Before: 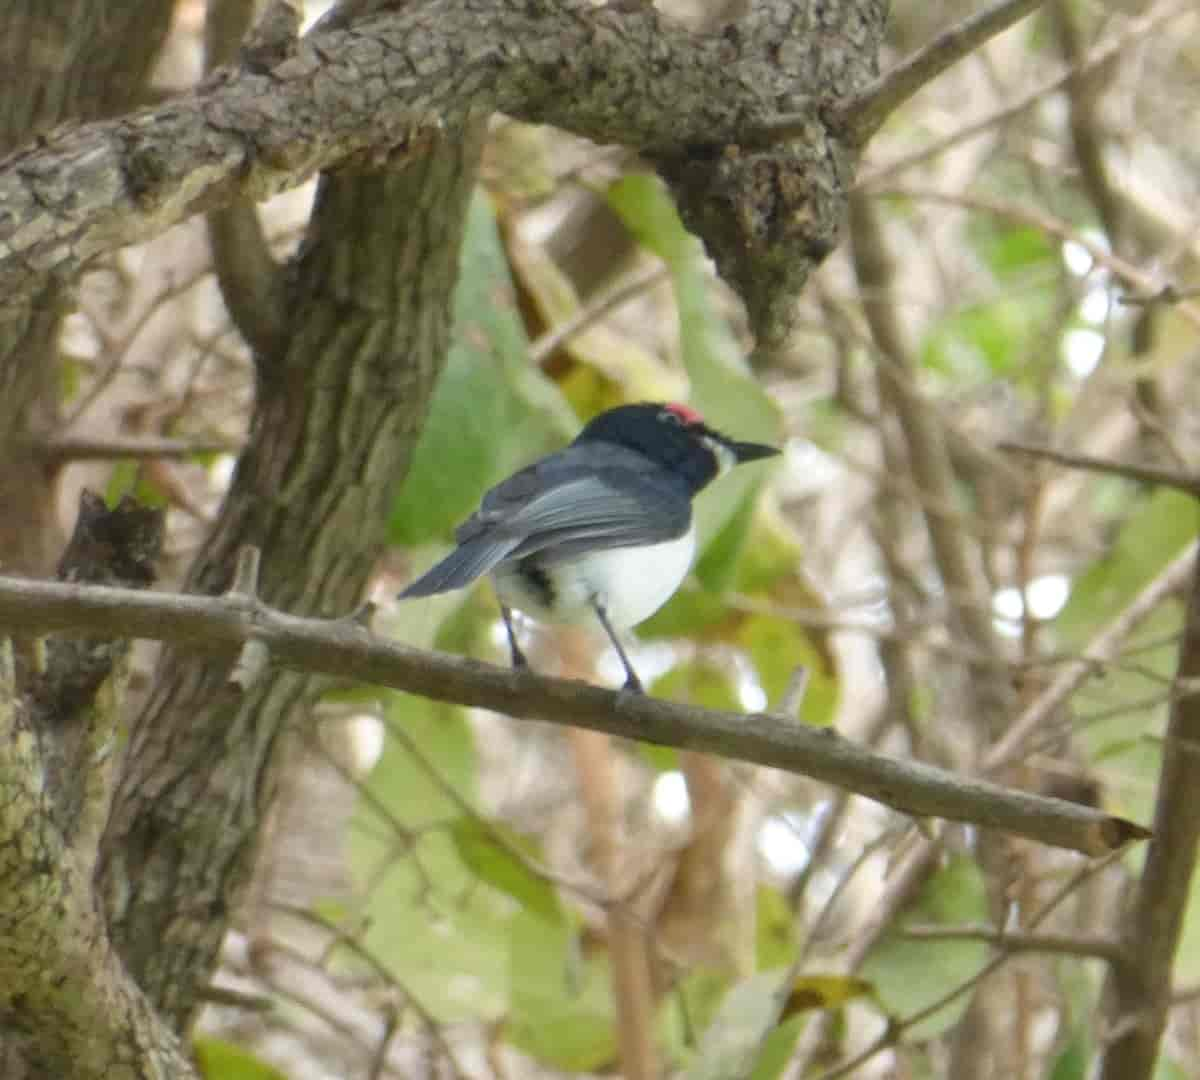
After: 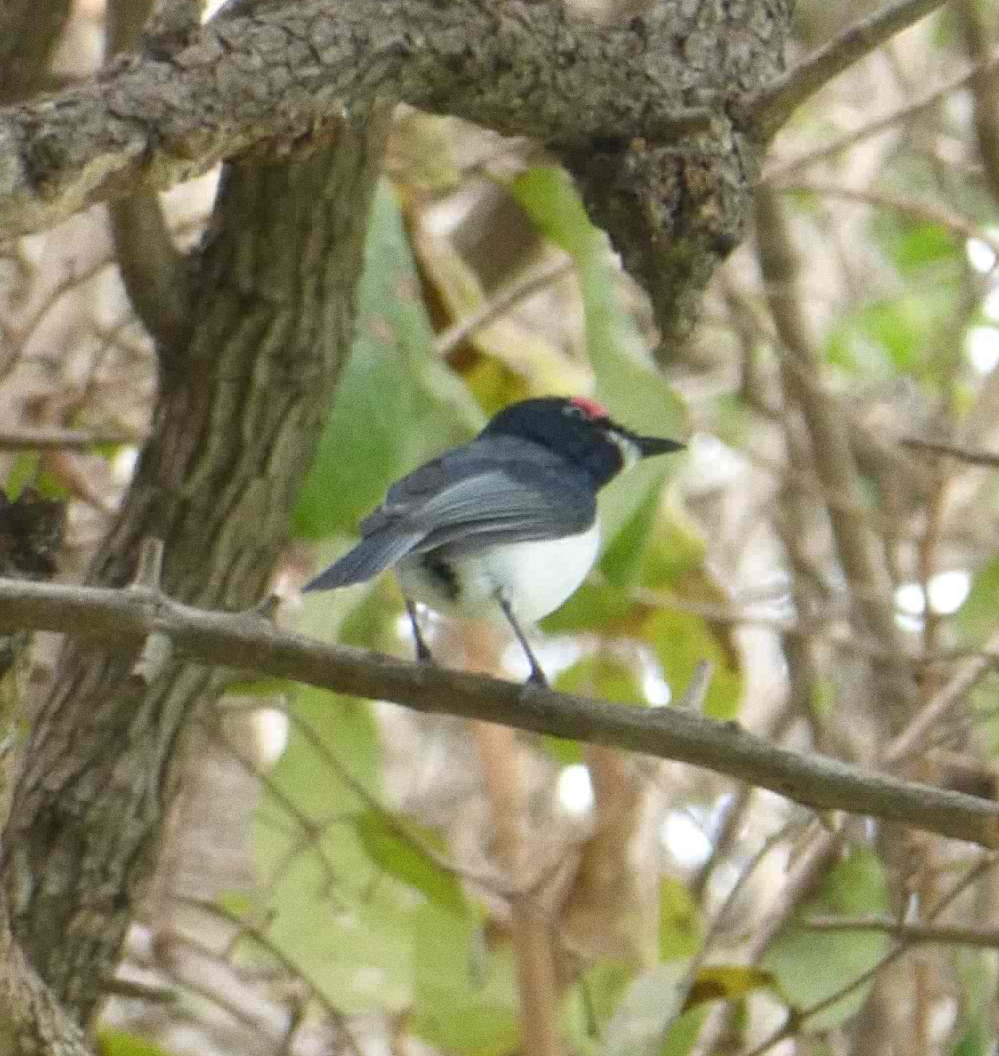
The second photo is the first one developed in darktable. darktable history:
rotate and perspective: rotation 0.174°, lens shift (vertical) 0.013, lens shift (horizontal) 0.019, shear 0.001, automatic cropping original format, crop left 0.007, crop right 0.991, crop top 0.016, crop bottom 0.997
crop: left 8.026%, right 7.374%
grain: coarseness 0.09 ISO
